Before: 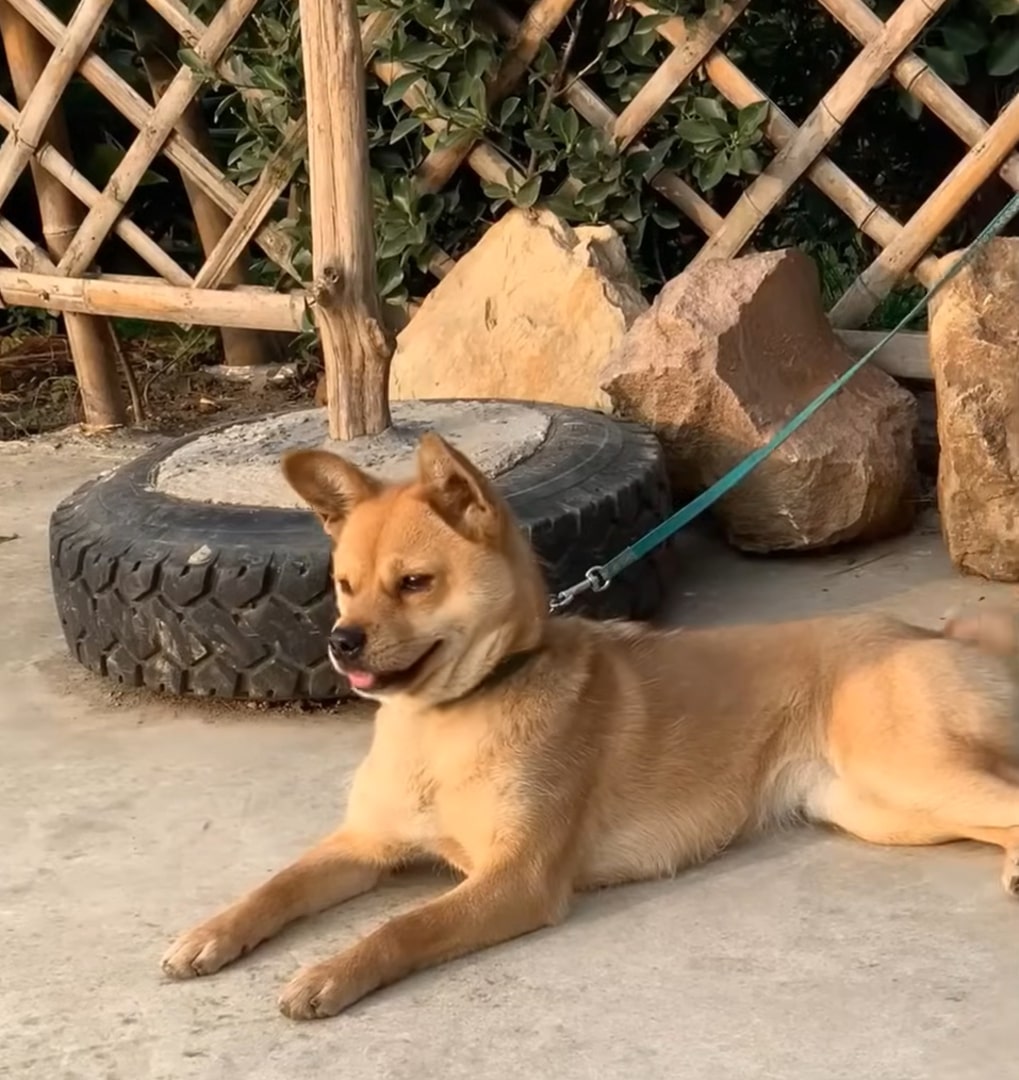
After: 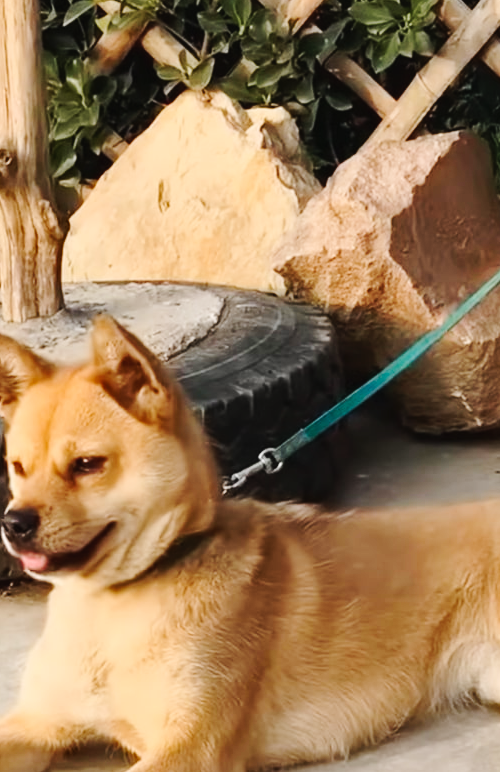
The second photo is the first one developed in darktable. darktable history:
shadows and highlights: soften with gaussian
tone curve: curves: ch0 [(0, 0.023) (0.103, 0.087) (0.277, 0.28) (0.438, 0.547) (0.546, 0.678) (0.735, 0.843) (0.994, 1)]; ch1 [(0, 0) (0.371, 0.261) (0.465, 0.42) (0.488, 0.477) (0.512, 0.513) (0.542, 0.581) (0.574, 0.647) (0.636, 0.747) (1, 1)]; ch2 [(0, 0) (0.369, 0.388) (0.449, 0.431) (0.478, 0.471) (0.516, 0.517) (0.575, 0.642) (0.649, 0.726) (1, 1)], preserve colors none
crop: left 32.156%, top 10.999%, right 18.708%, bottom 17.483%
